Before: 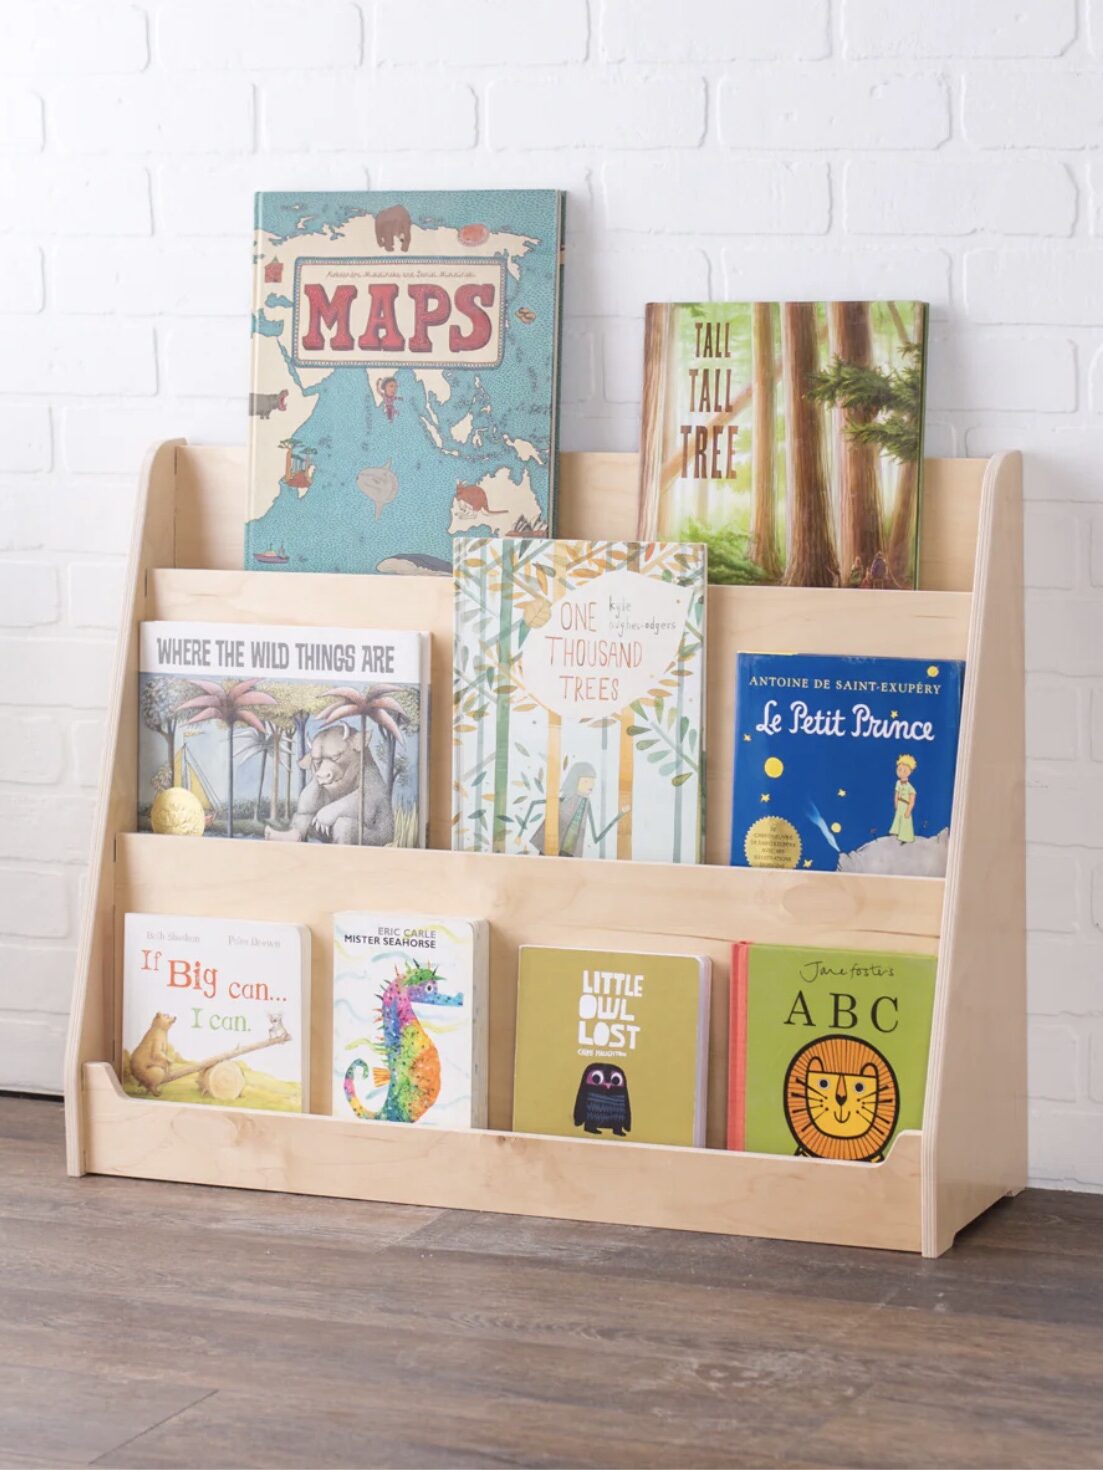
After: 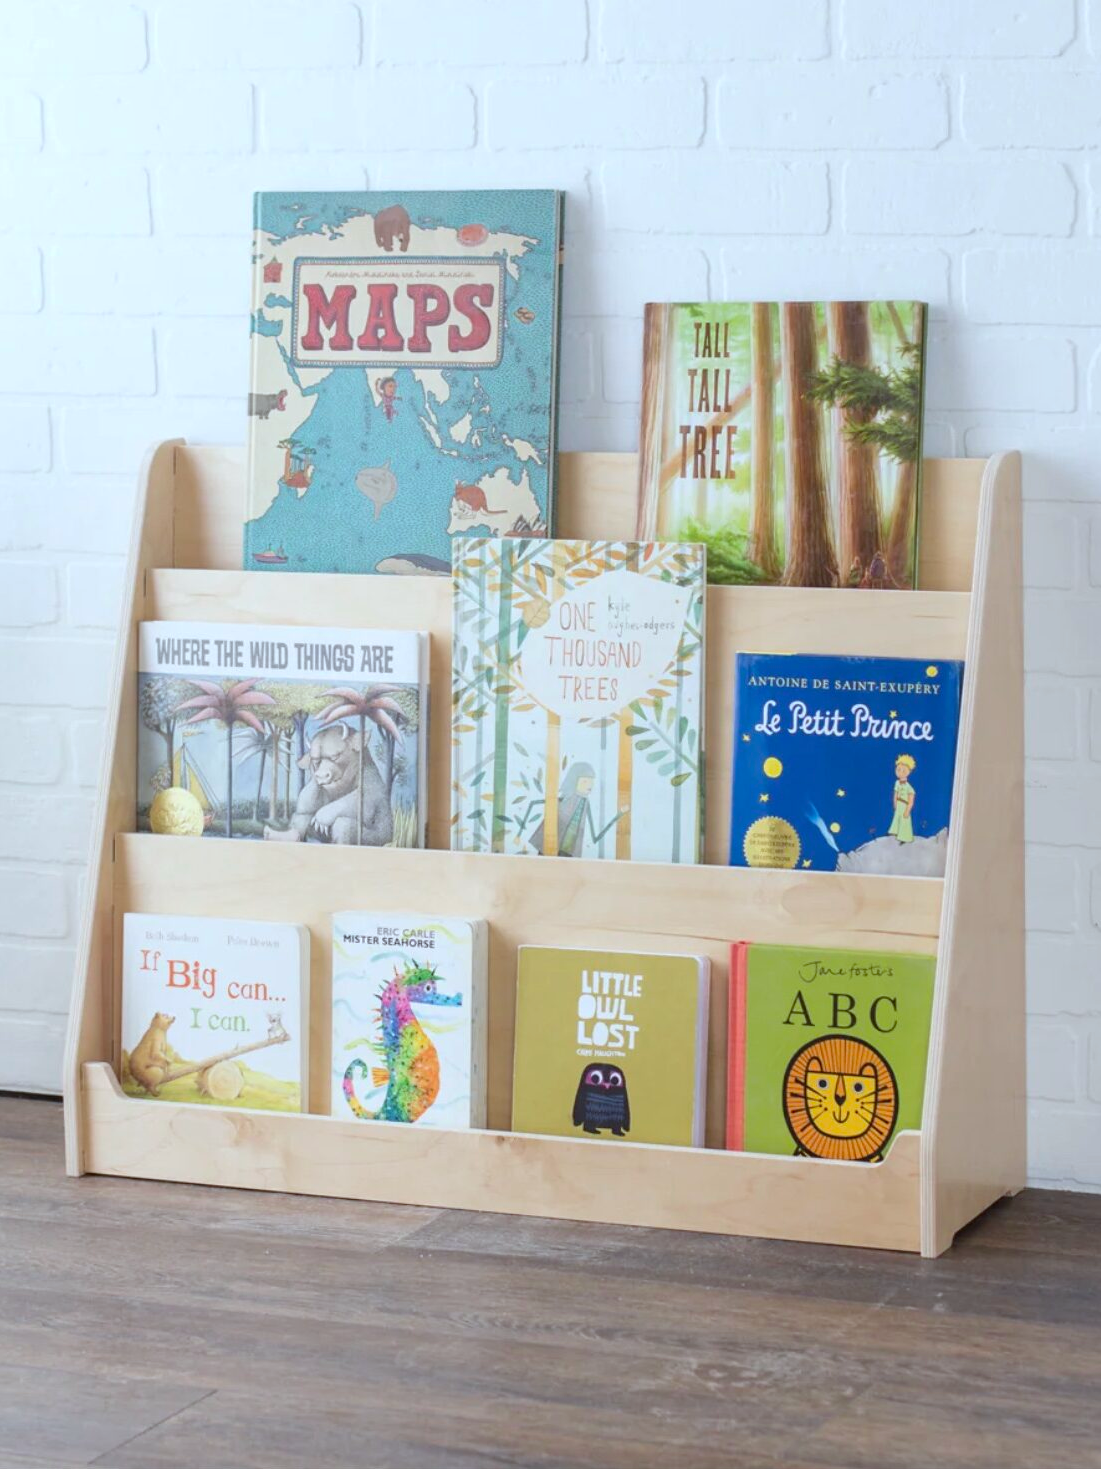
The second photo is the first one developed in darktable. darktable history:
white balance: red 0.925, blue 1.046
crop and rotate: left 0.126%
